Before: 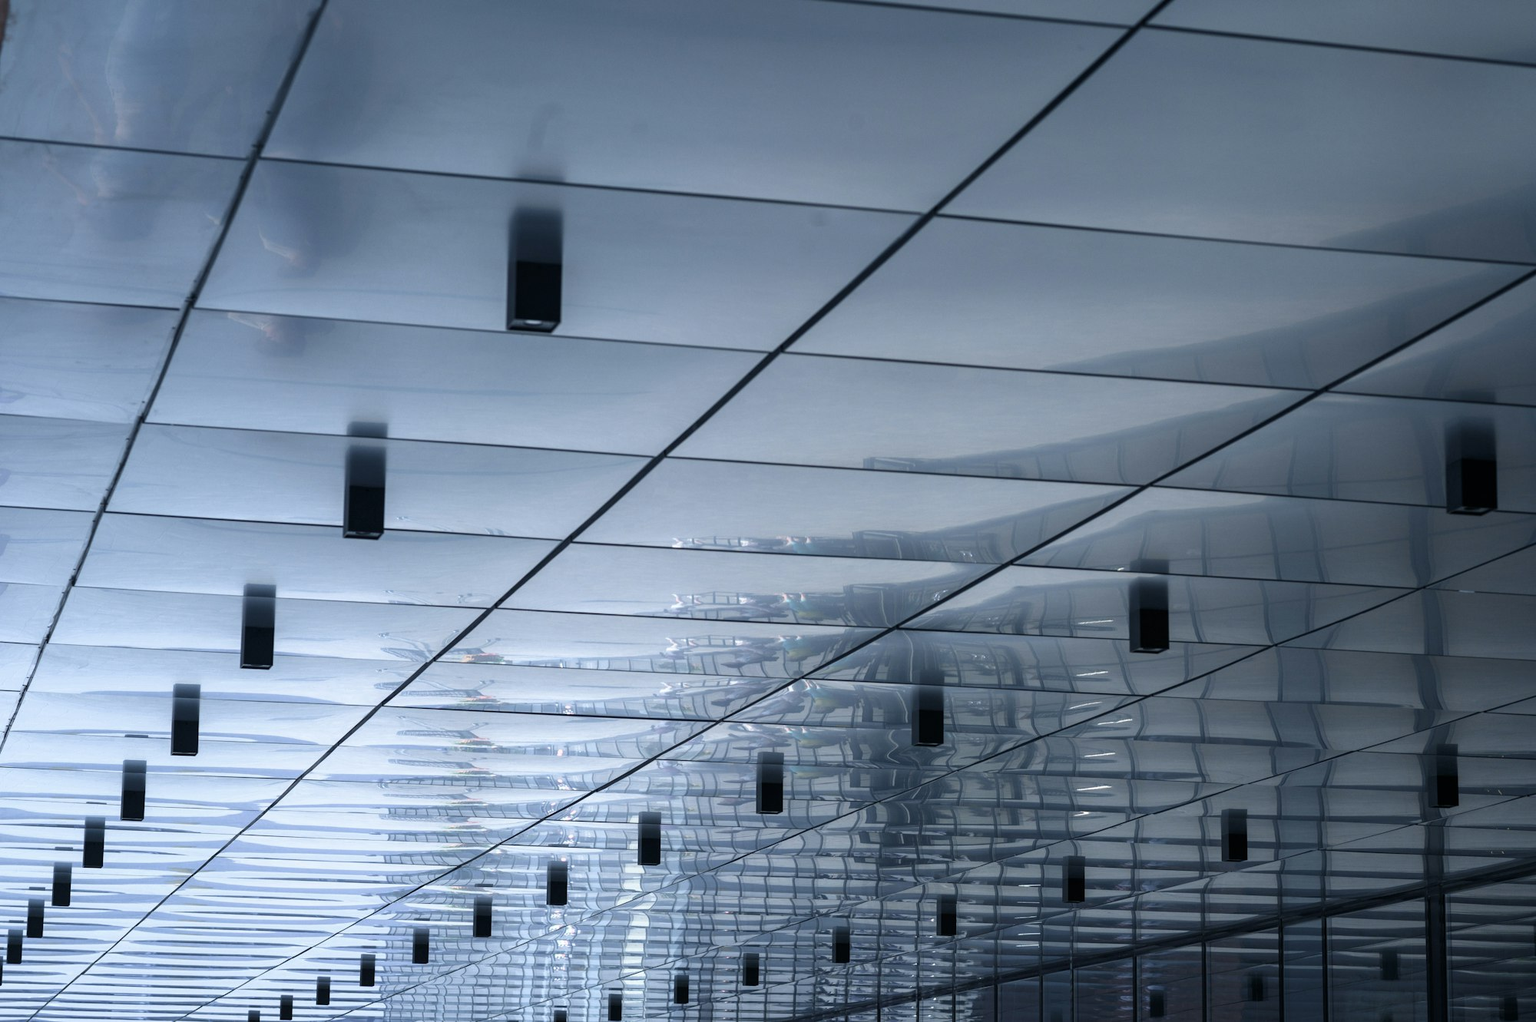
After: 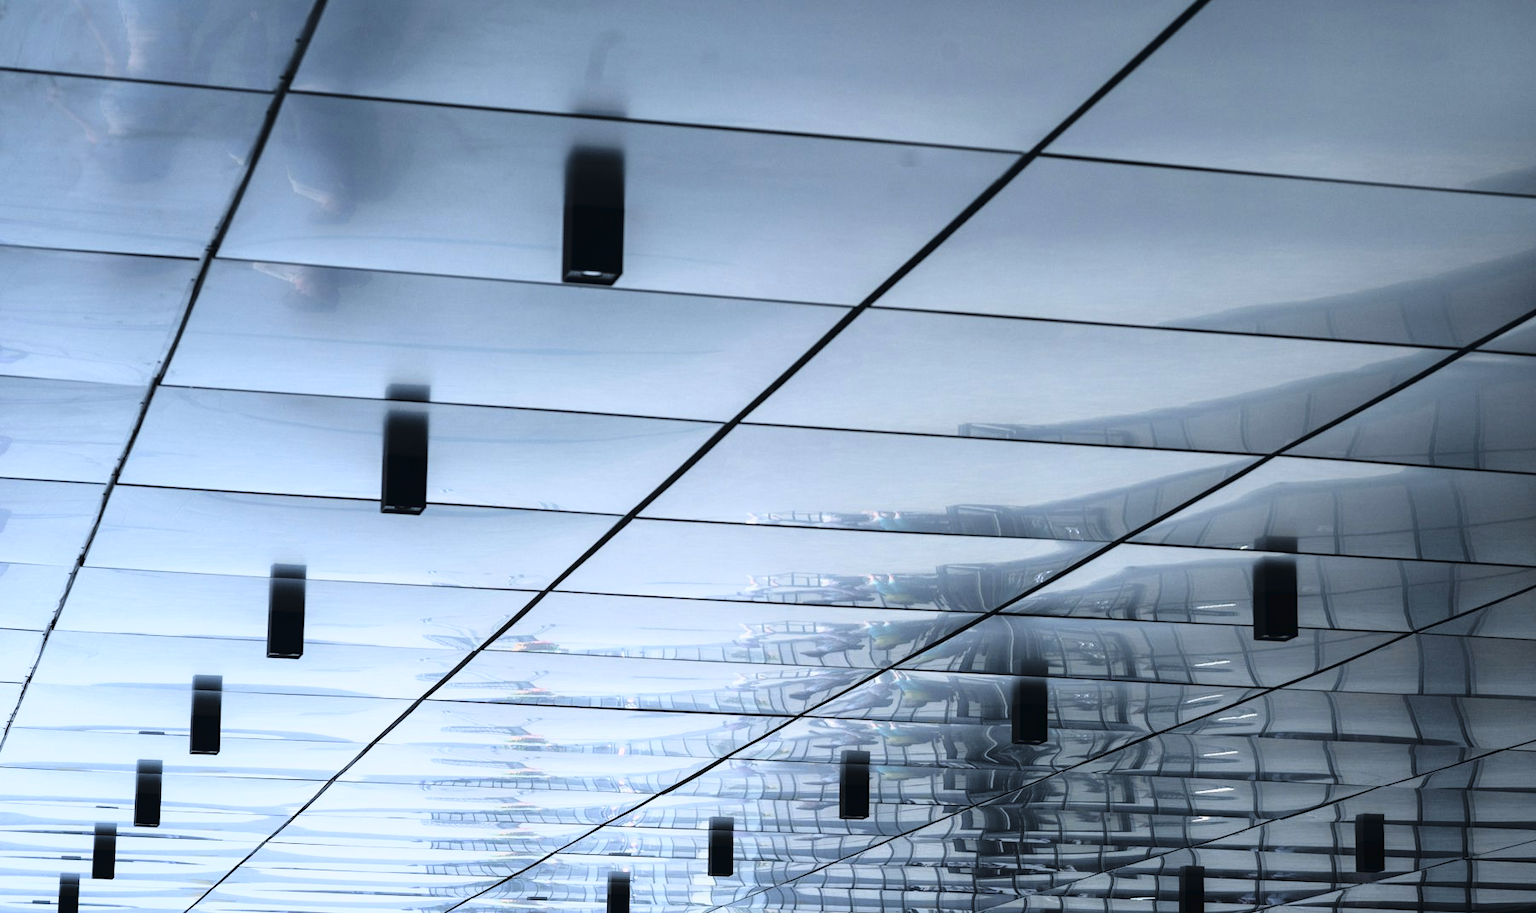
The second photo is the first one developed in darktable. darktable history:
crop: top 7.452%, right 9.88%, bottom 11.993%
exposure: exposure -0.041 EV, compensate highlight preservation false
tone curve: curves: ch0 [(0, 0.022) (0.177, 0.086) (0.392, 0.438) (0.704, 0.844) (0.858, 0.938) (1, 0.981)]; ch1 [(0, 0) (0.402, 0.36) (0.476, 0.456) (0.498, 0.501) (0.518, 0.521) (0.58, 0.598) (0.619, 0.65) (0.692, 0.737) (1, 1)]; ch2 [(0, 0) (0.415, 0.438) (0.483, 0.499) (0.503, 0.507) (0.526, 0.537) (0.563, 0.624) (0.626, 0.714) (0.699, 0.753) (0.997, 0.858)], color space Lab, linked channels, preserve colors none
